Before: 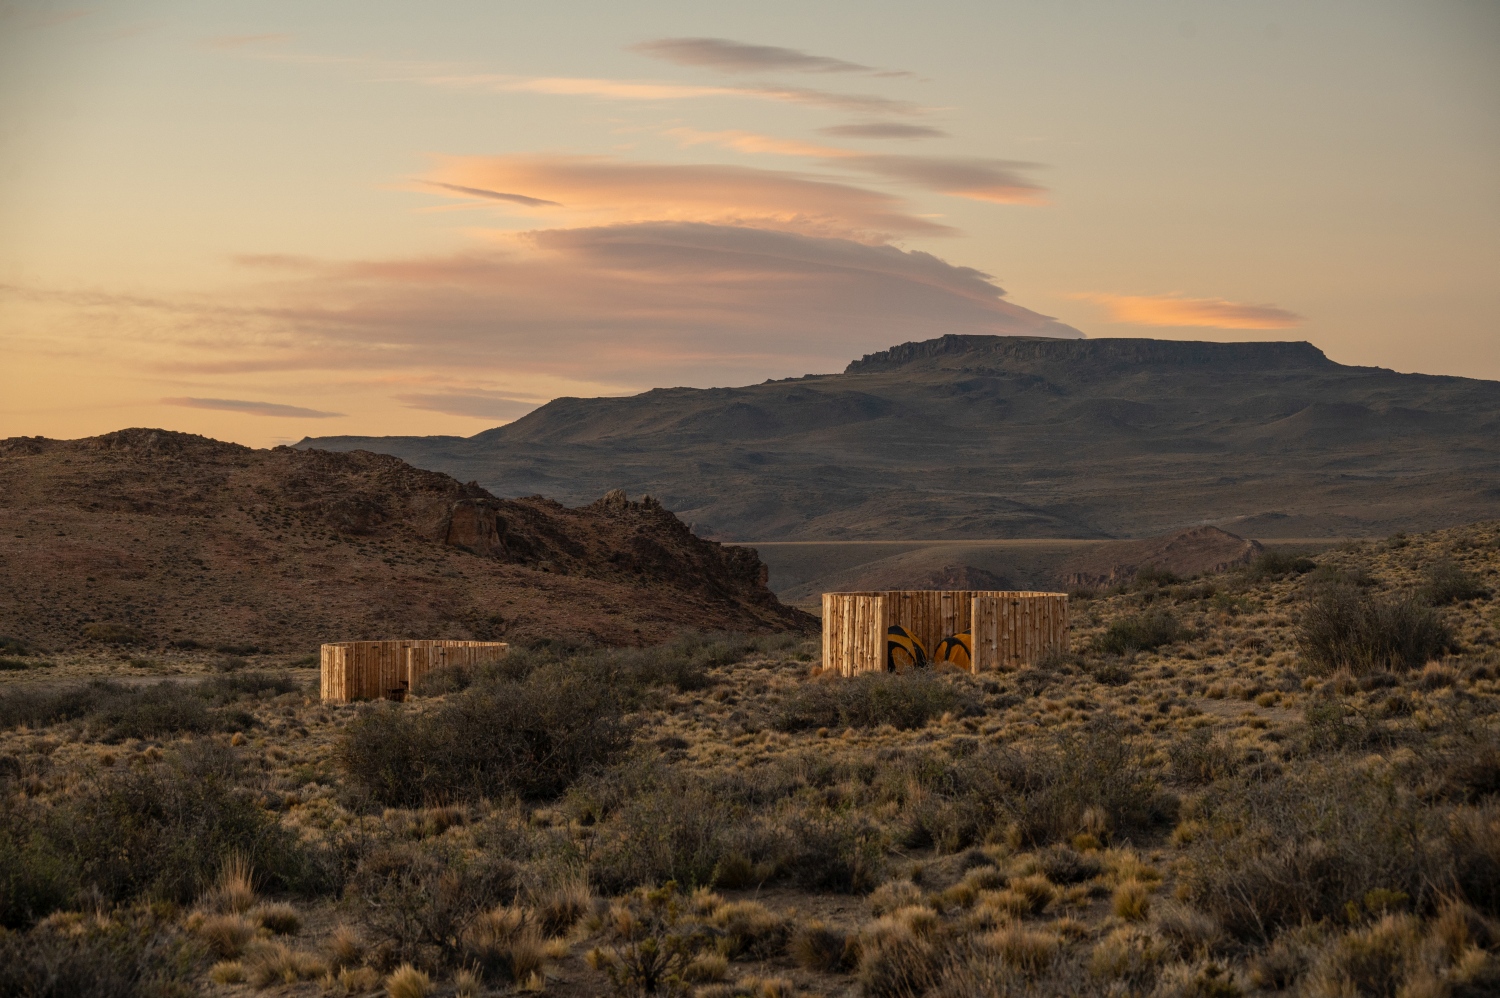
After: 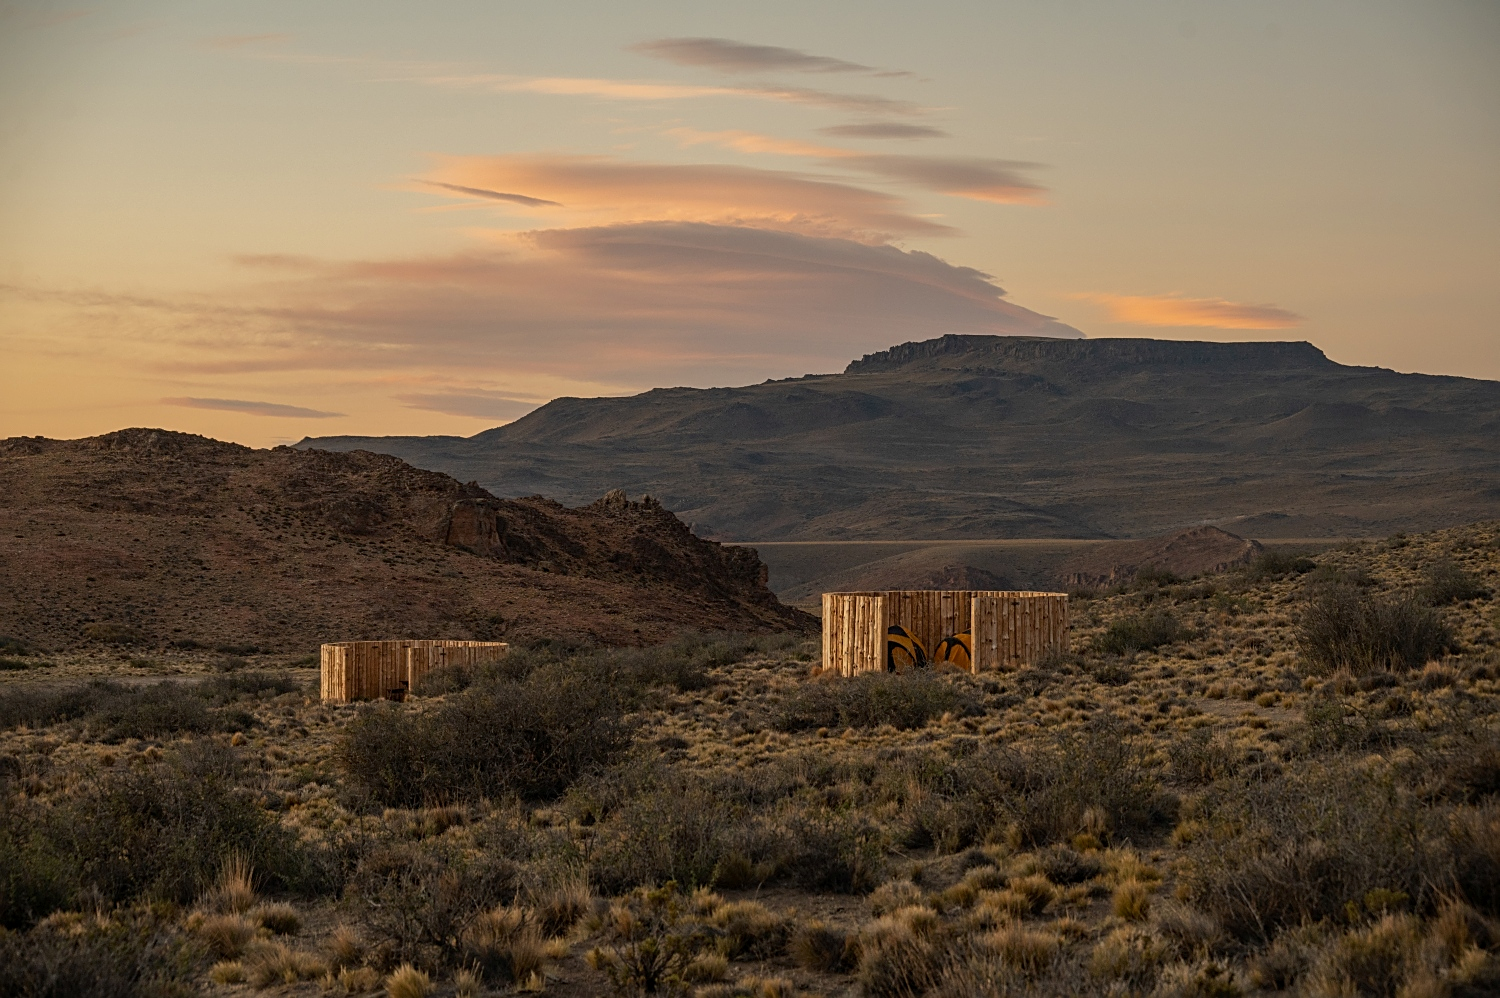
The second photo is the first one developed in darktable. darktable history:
sharpen: on, module defaults
shadows and highlights: shadows -20.41, white point adjustment -1.96, highlights -35.11
